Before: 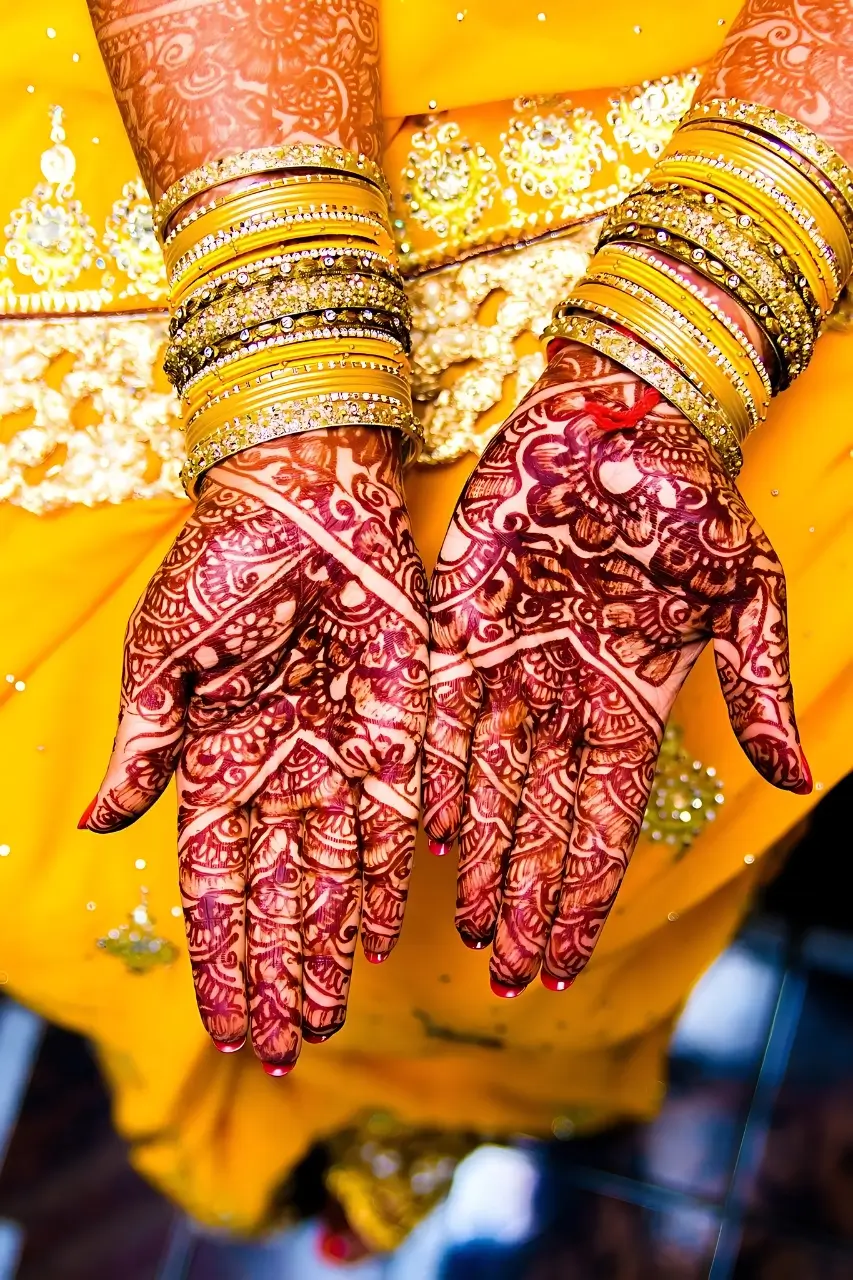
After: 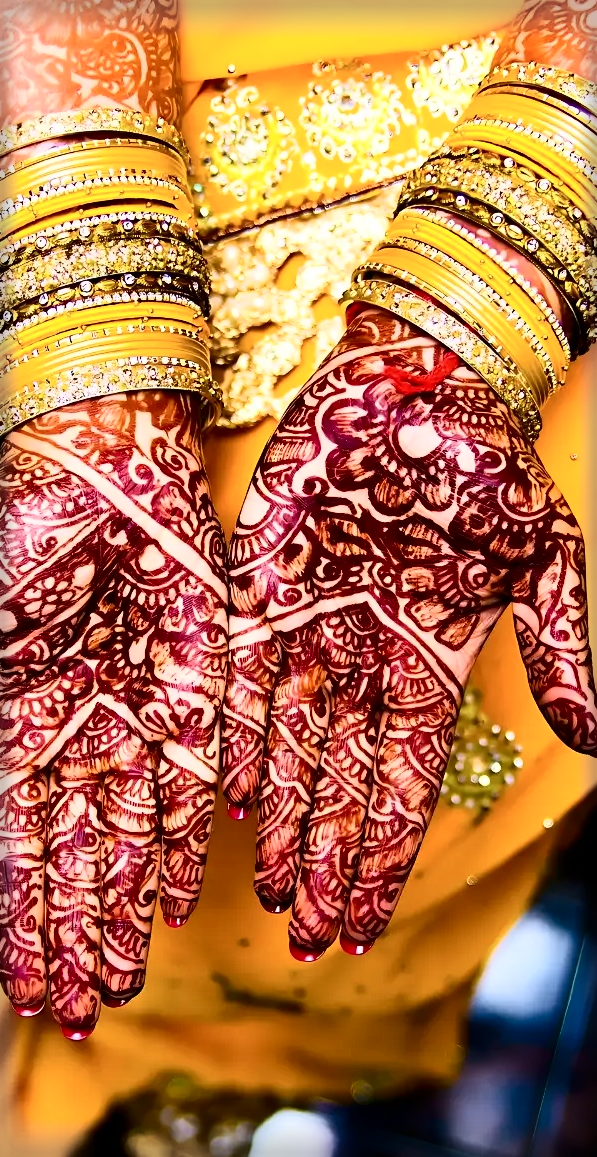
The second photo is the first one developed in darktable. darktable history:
crop and rotate: left 23.608%, top 2.825%, right 6.297%, bottom 6.729%
vignetting: fall-off start 93.44%, fall-off radius 5.59%, brightness -0.403, saturation -0.301, automatic ratio true, width/height ratio 1.331, shape 0.052
contrast brightness saturation: contrast 0.296
